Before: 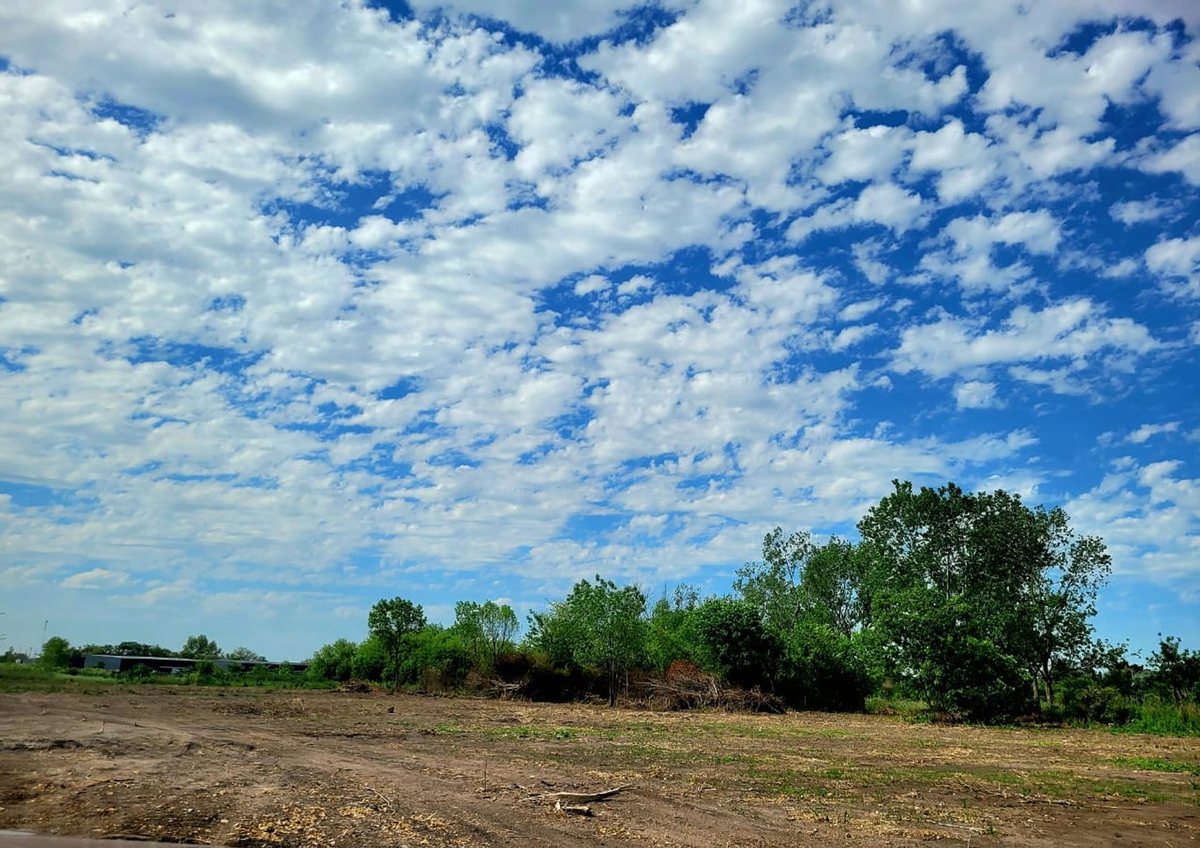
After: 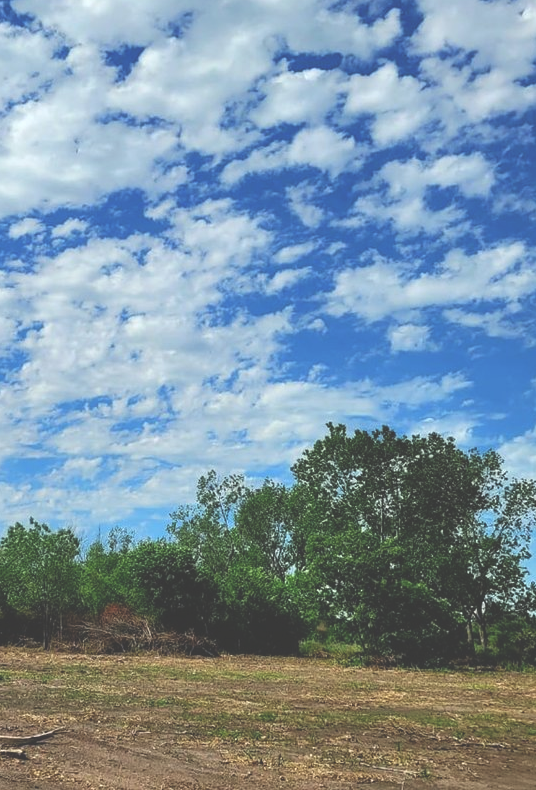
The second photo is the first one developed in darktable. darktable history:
crop: left 47.226%, top 6.814%, right 8.106%
exposure: black level correction -0.04, exposure 0.064 EV, compensate highlight preservation false
